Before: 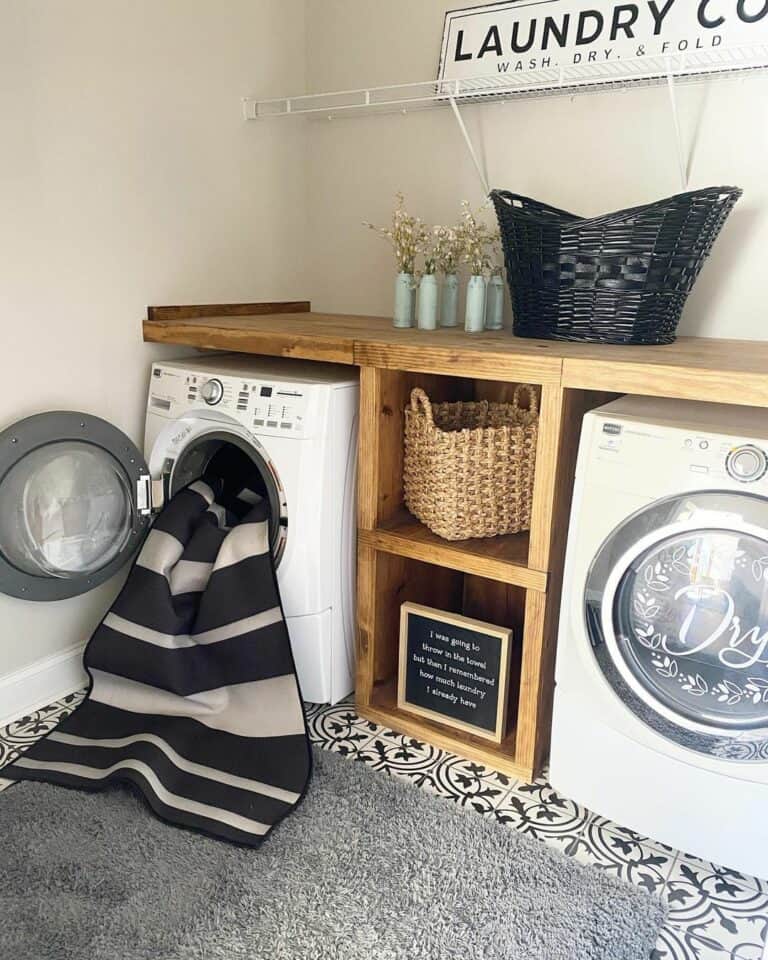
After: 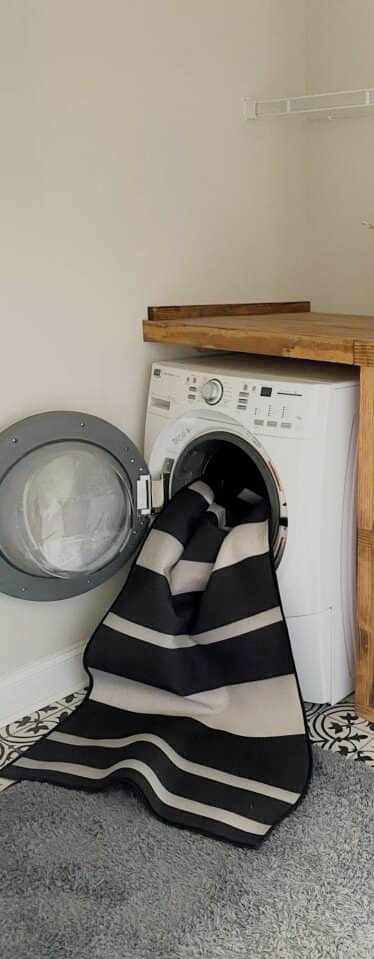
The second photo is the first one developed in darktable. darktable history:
filmic rgb: black relative exposure -7.71 EV, white relative exposure 4.46 EV, hardness 3.76, latitude 37.24%, contrast 0.975, highlights saturation mix 9.6%, shadows ↔ highlights balance 4.53%
color correction: highlights b* -0.034
crop and rotate: left 0.049%, top 0%, right 51.147%
contrast equalizer: y [[0.5, 0.501, 0.532, 0.538, 0.54, 0.541], [0.5 ×6], [0.5 ×6], [0 ×6], [0 ×6]], mix -0.985
